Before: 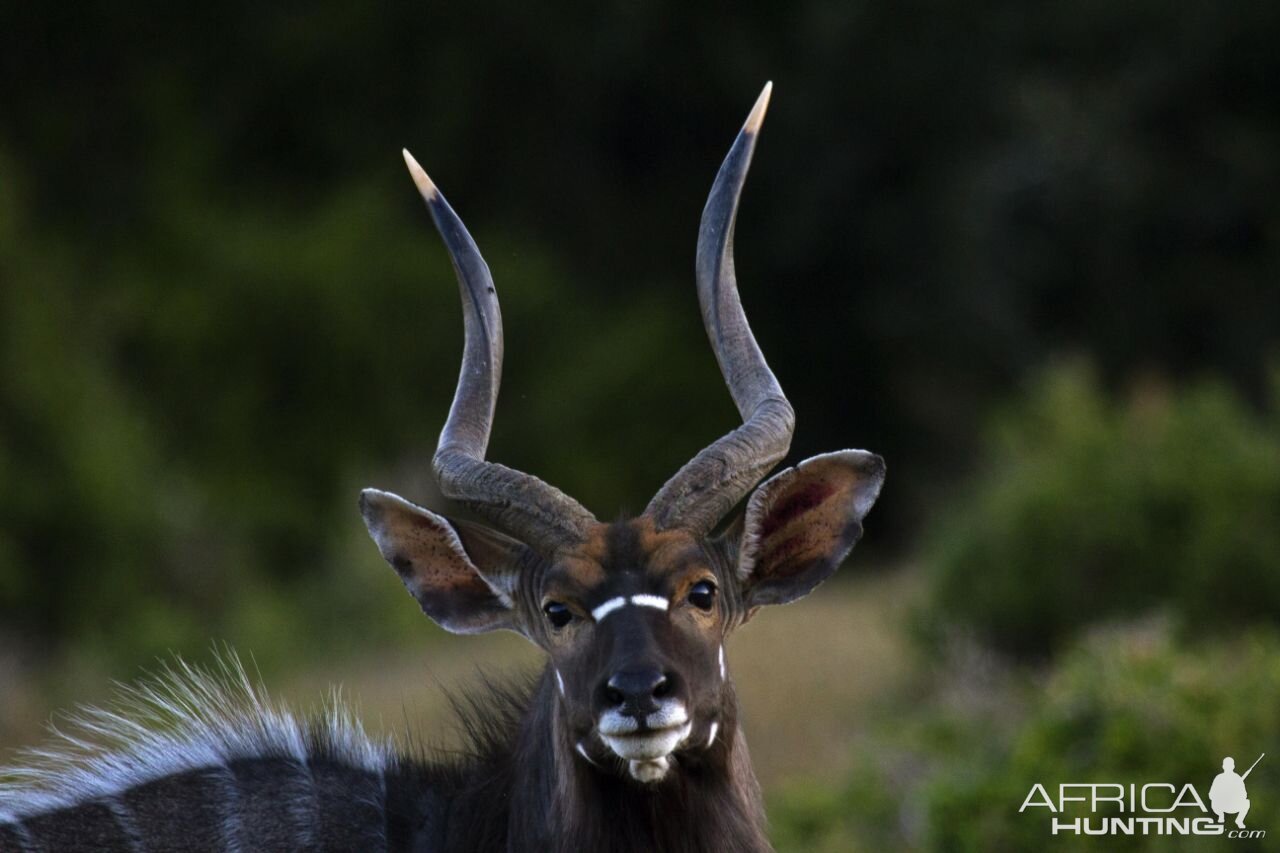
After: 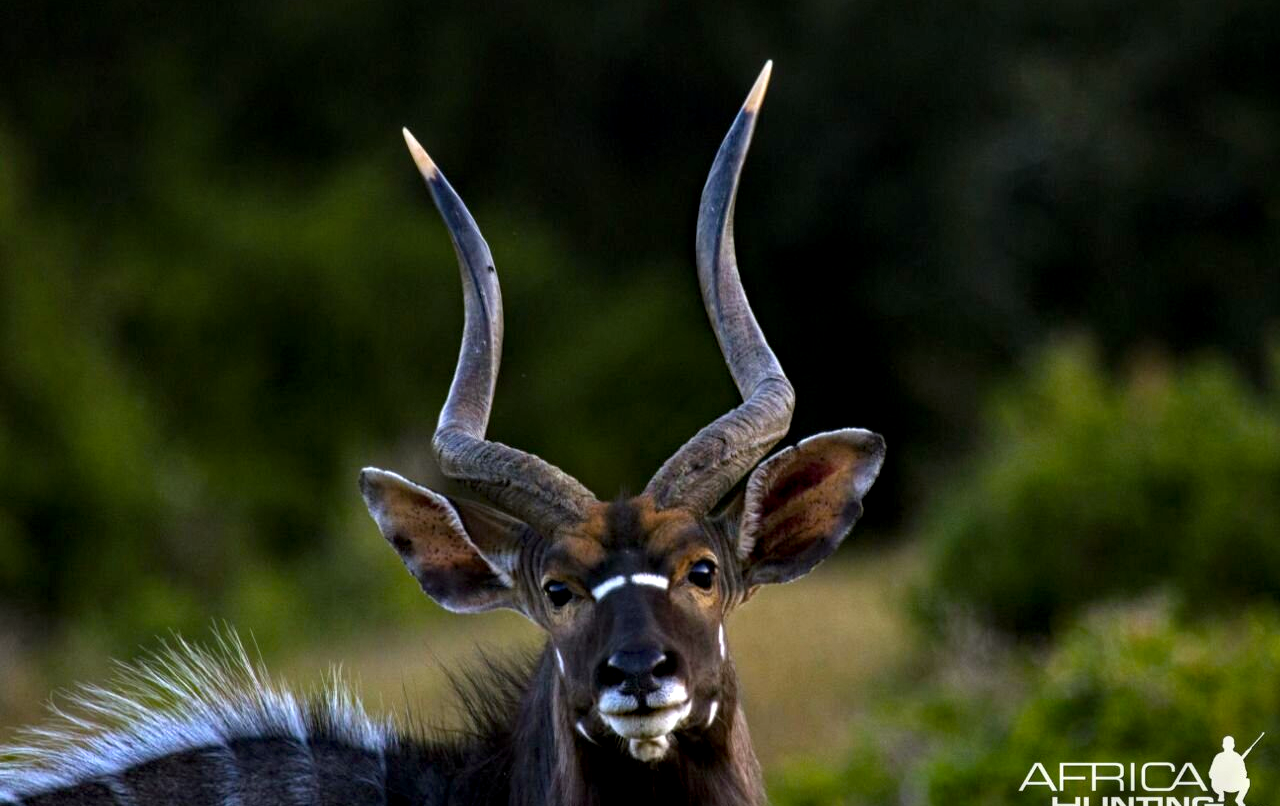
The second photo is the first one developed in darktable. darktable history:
crop and rotate: top 2.479%, bottom 3.018%
local contrast: detail 135%, midtone range 0.75
color balance rgb: linear chroma grading › global chroma 9.31%, global vibrance 41.49%
haze removal: compatibility mode true, adaptive false
